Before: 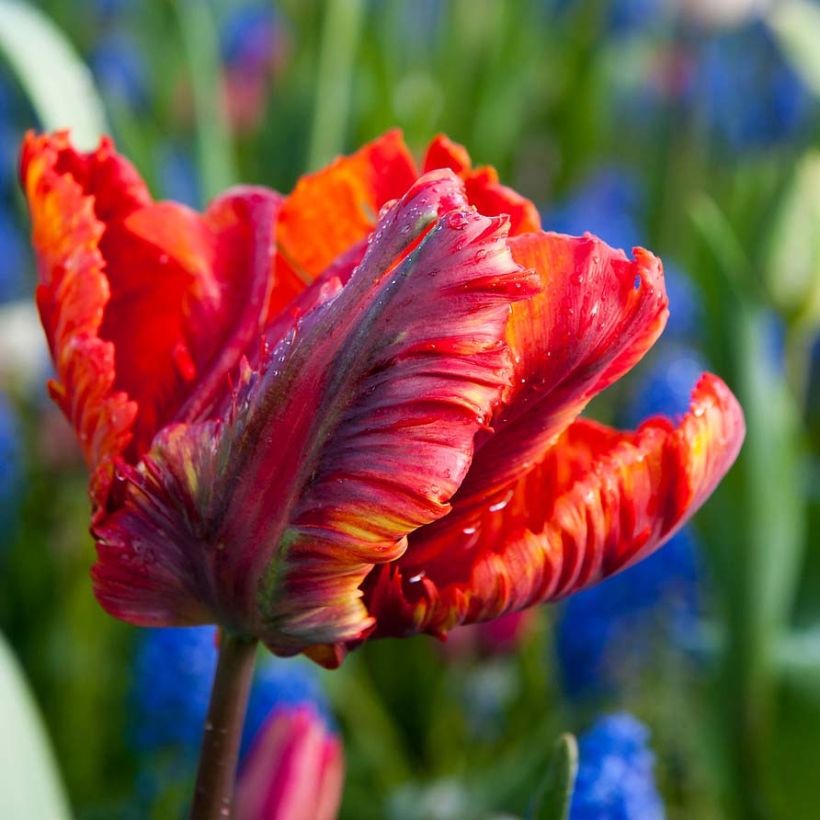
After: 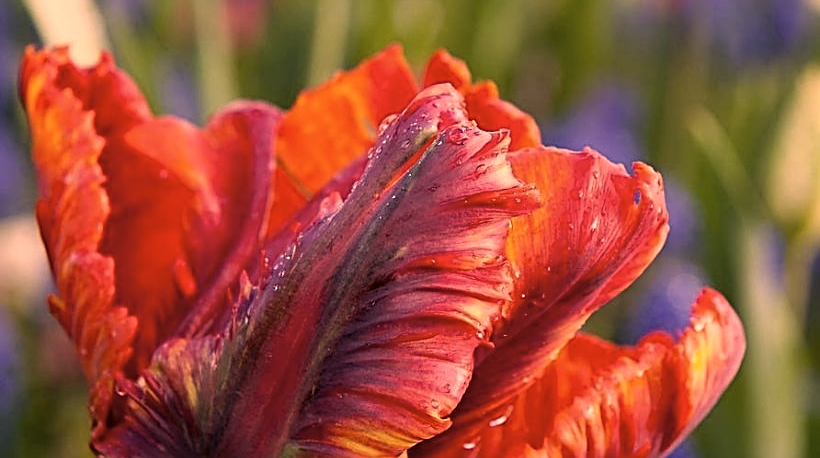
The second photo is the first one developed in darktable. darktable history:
crop and rotate: top 10.414%, bottom 33.625%
sharpen: radius 2.556, amount 0.642
color correction: highlights a* 39.43, highlights b* 39.95, saturation 0.687
